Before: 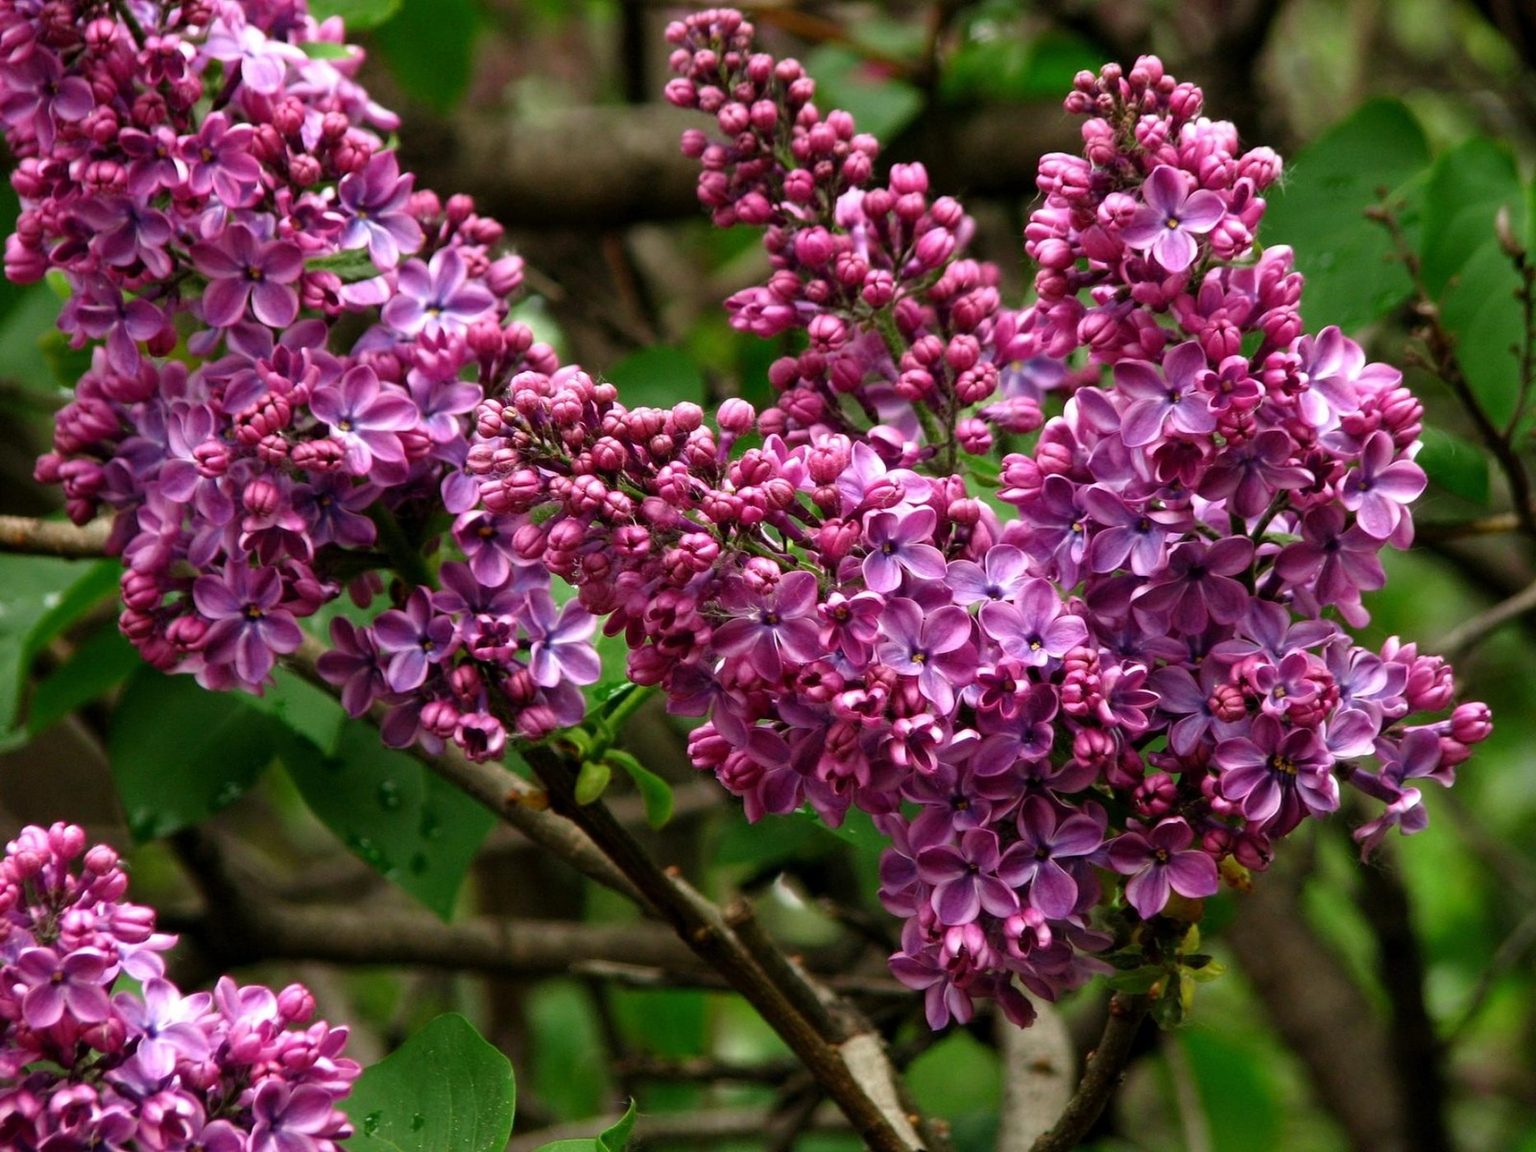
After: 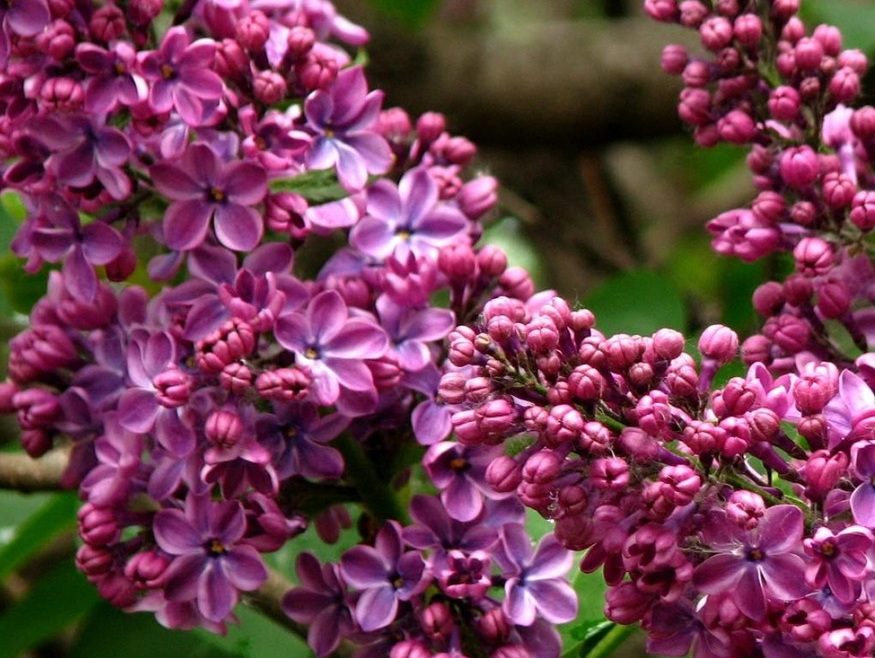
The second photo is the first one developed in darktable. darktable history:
tone equalizer: on, module defaults
crop and rotate: left 3.047%, top 7.509%, right 42.236%, bottom 37.598%
